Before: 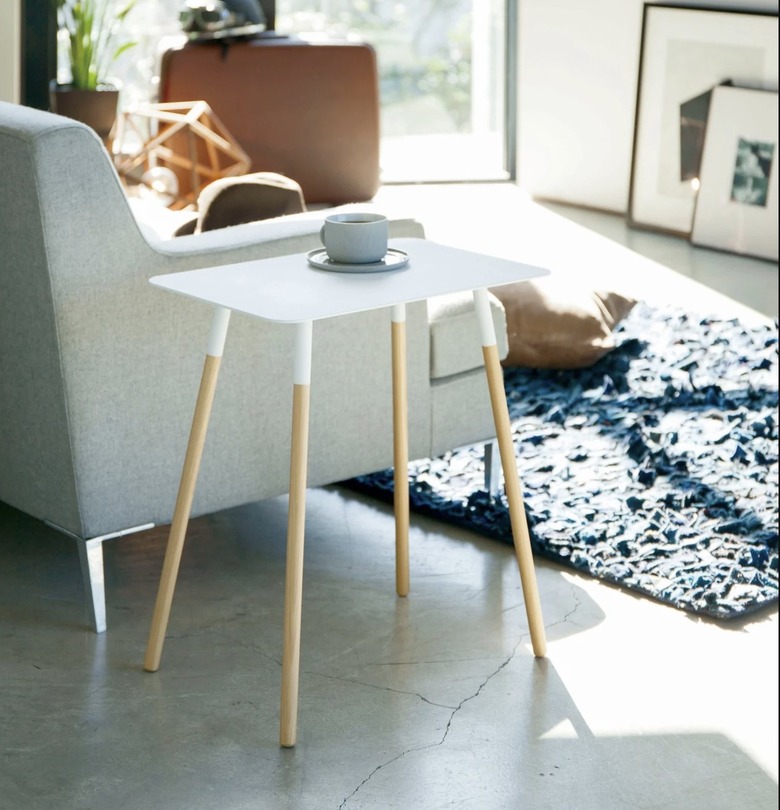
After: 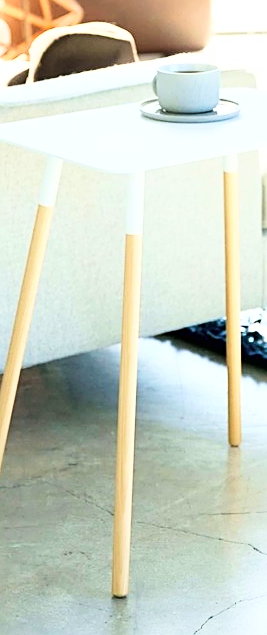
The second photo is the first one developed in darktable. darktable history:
velvia: on, module defaults
crop and rotate: left 21.634%, top 18.583%, right 44.12%, bottom 2.974%
base curve: curves: ch0 [(0, 0) (0.007, 0.004) (0.027, 0.03) (0.046, 0.07) (0.207, 0.54) (0.442, 0.872) (0.673, 0.972) (1, 1)]
sharpen: on, module defaults
